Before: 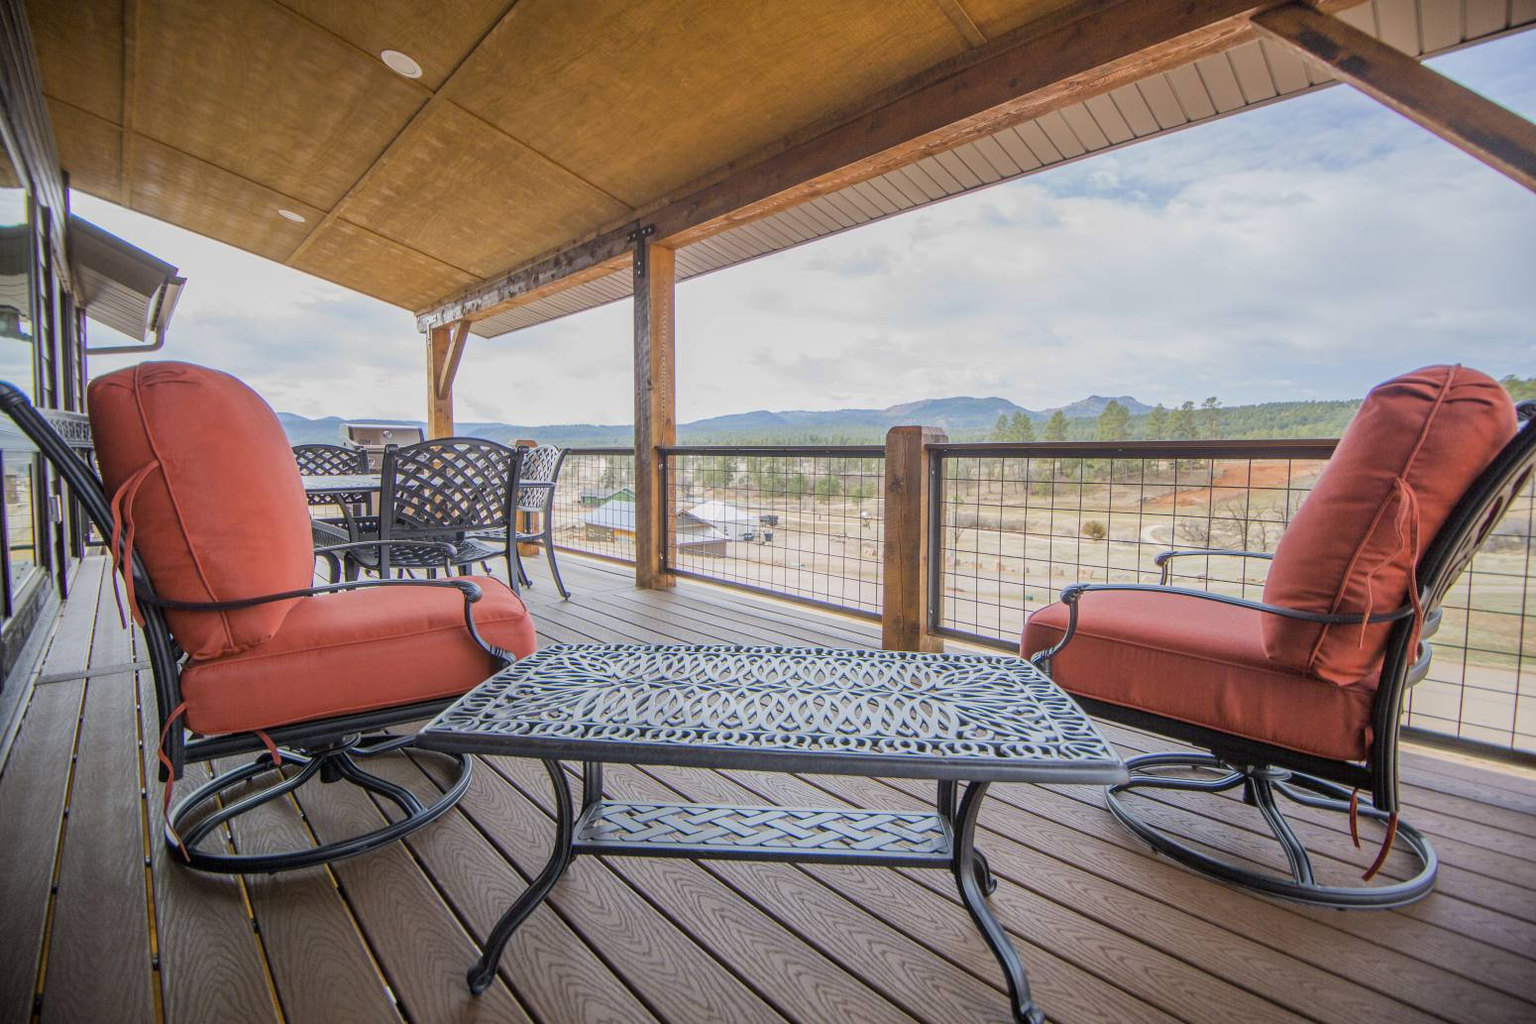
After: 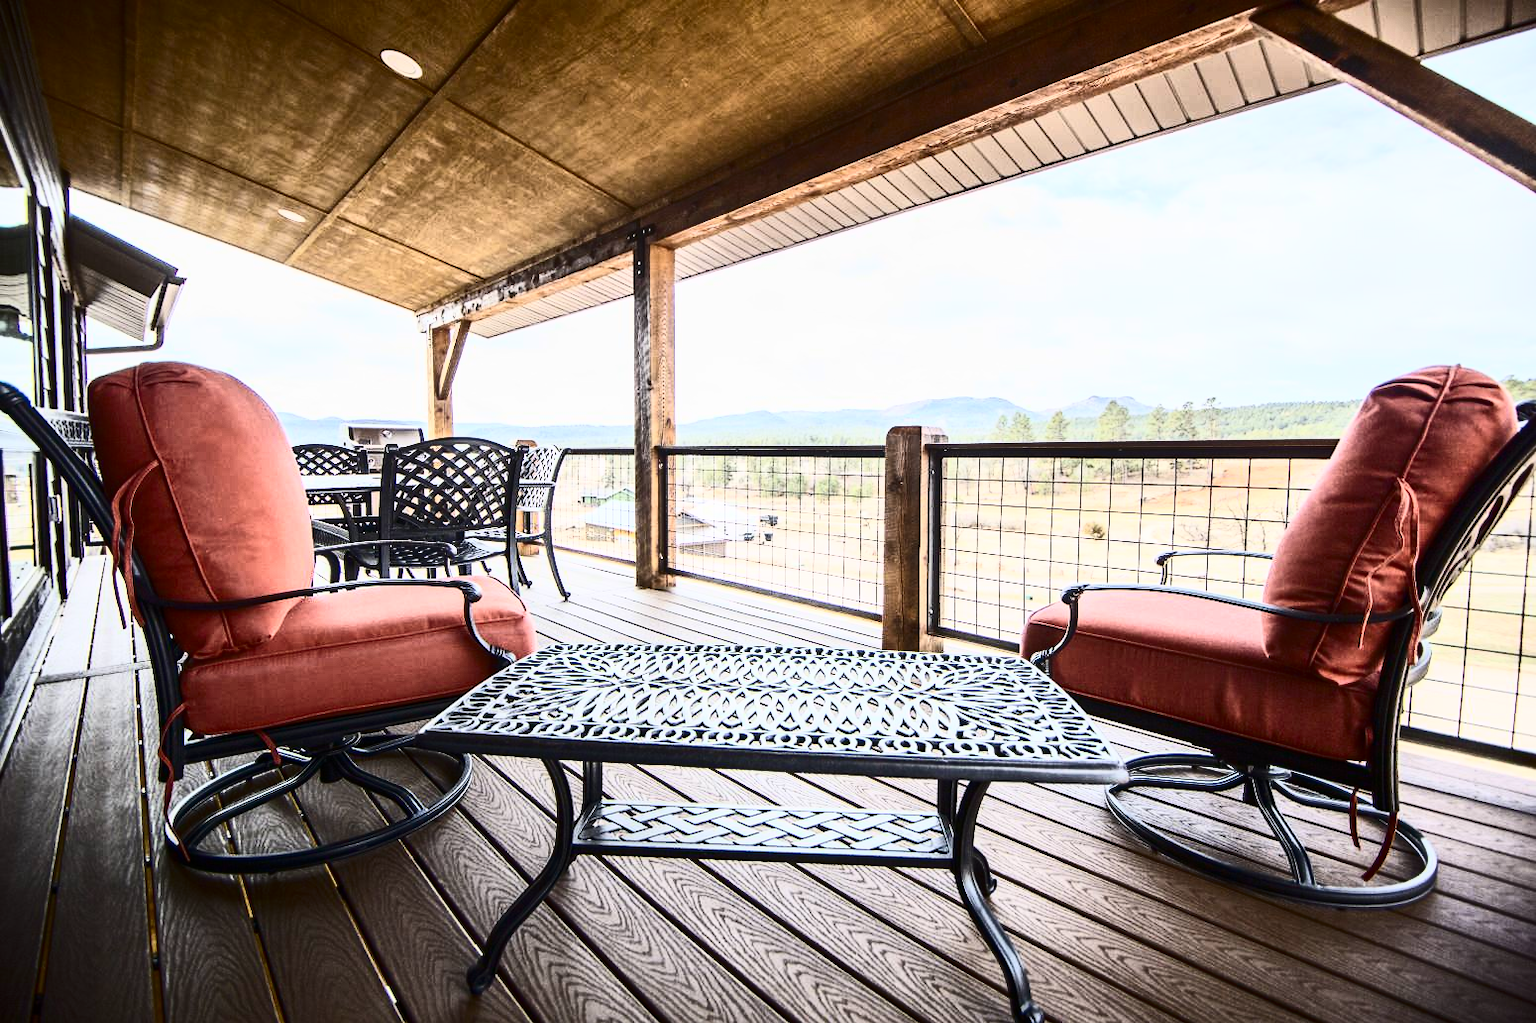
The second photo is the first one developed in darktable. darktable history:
white balance: emerald 1
contrast brightness saturation: contrast 0.93, brightness 0.2
